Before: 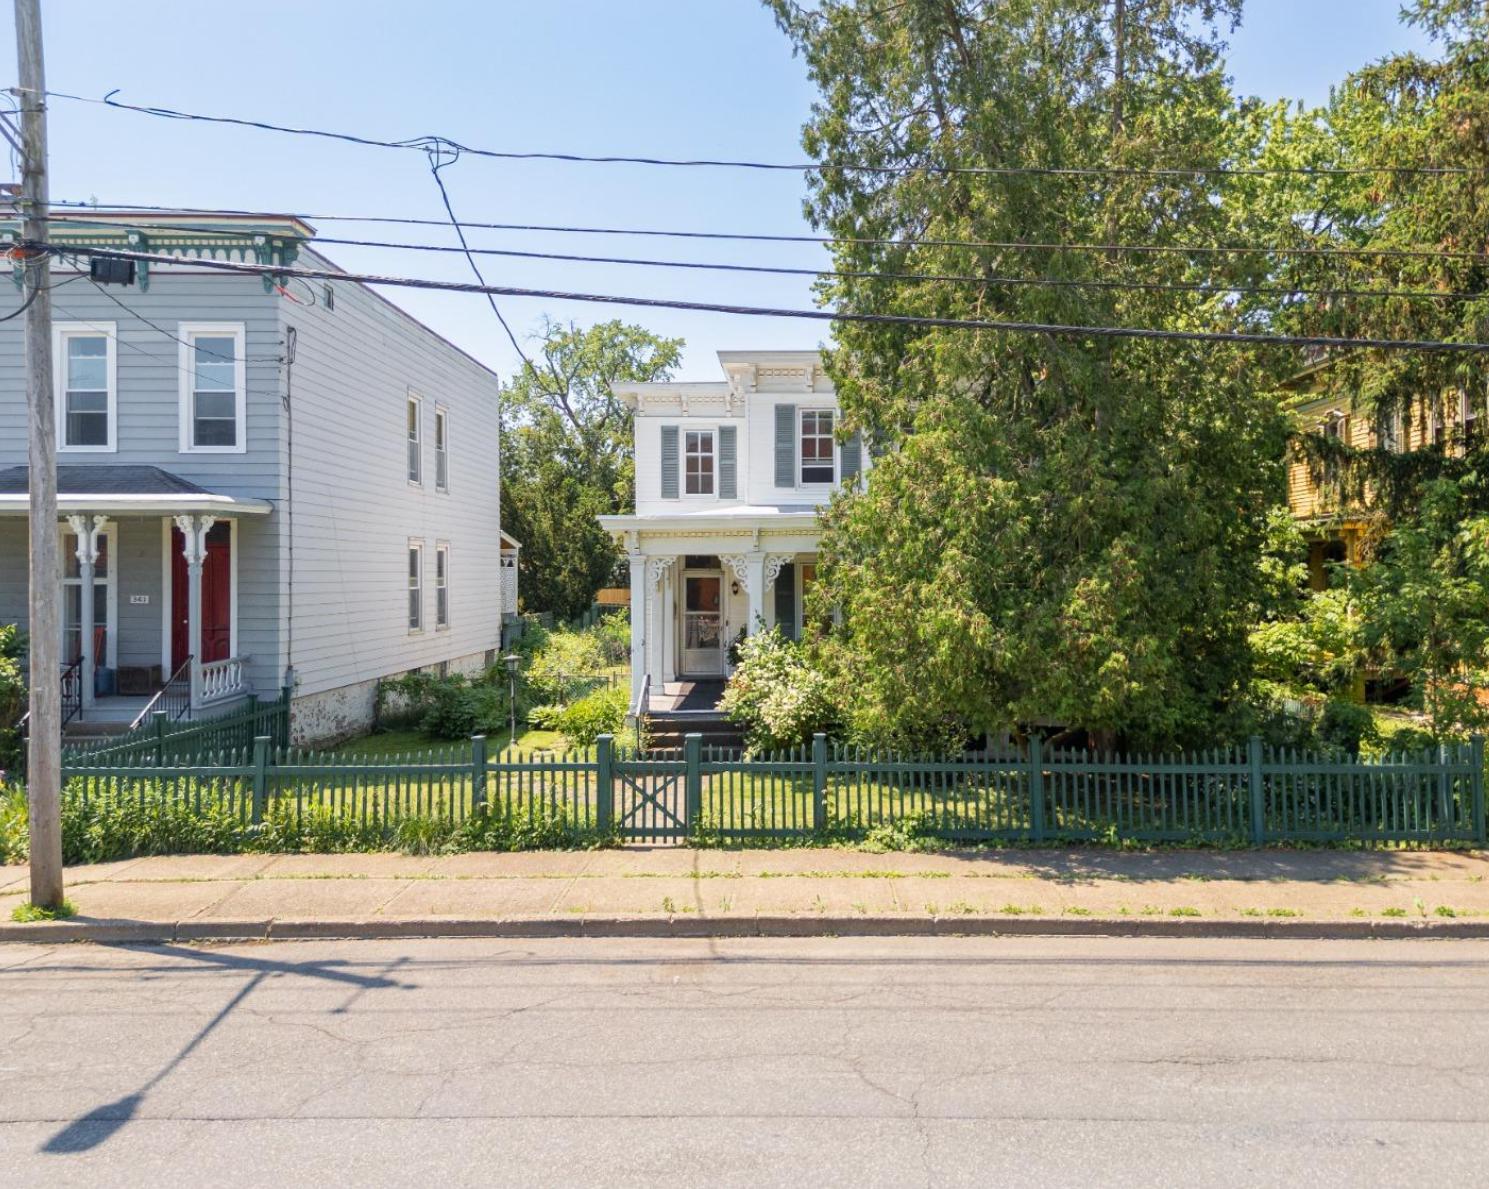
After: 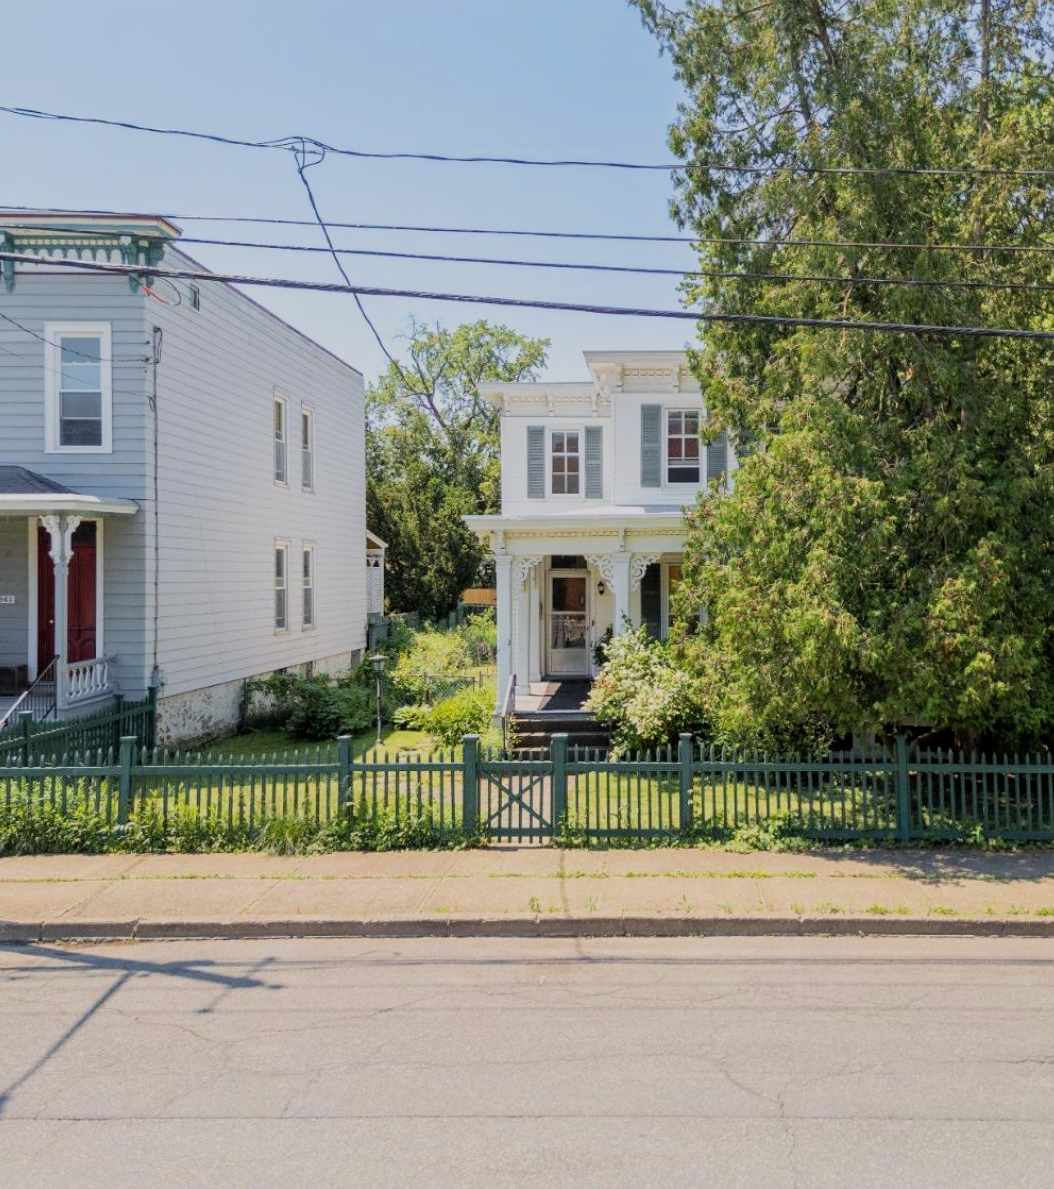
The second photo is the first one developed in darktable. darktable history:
crop and rotate: left 9.061%, right 20.142%
filmic rgb: black relative exposure -7.65 EV, white relative exposure 4.56 EV, hardness 3.61, color science v6 (2022)
